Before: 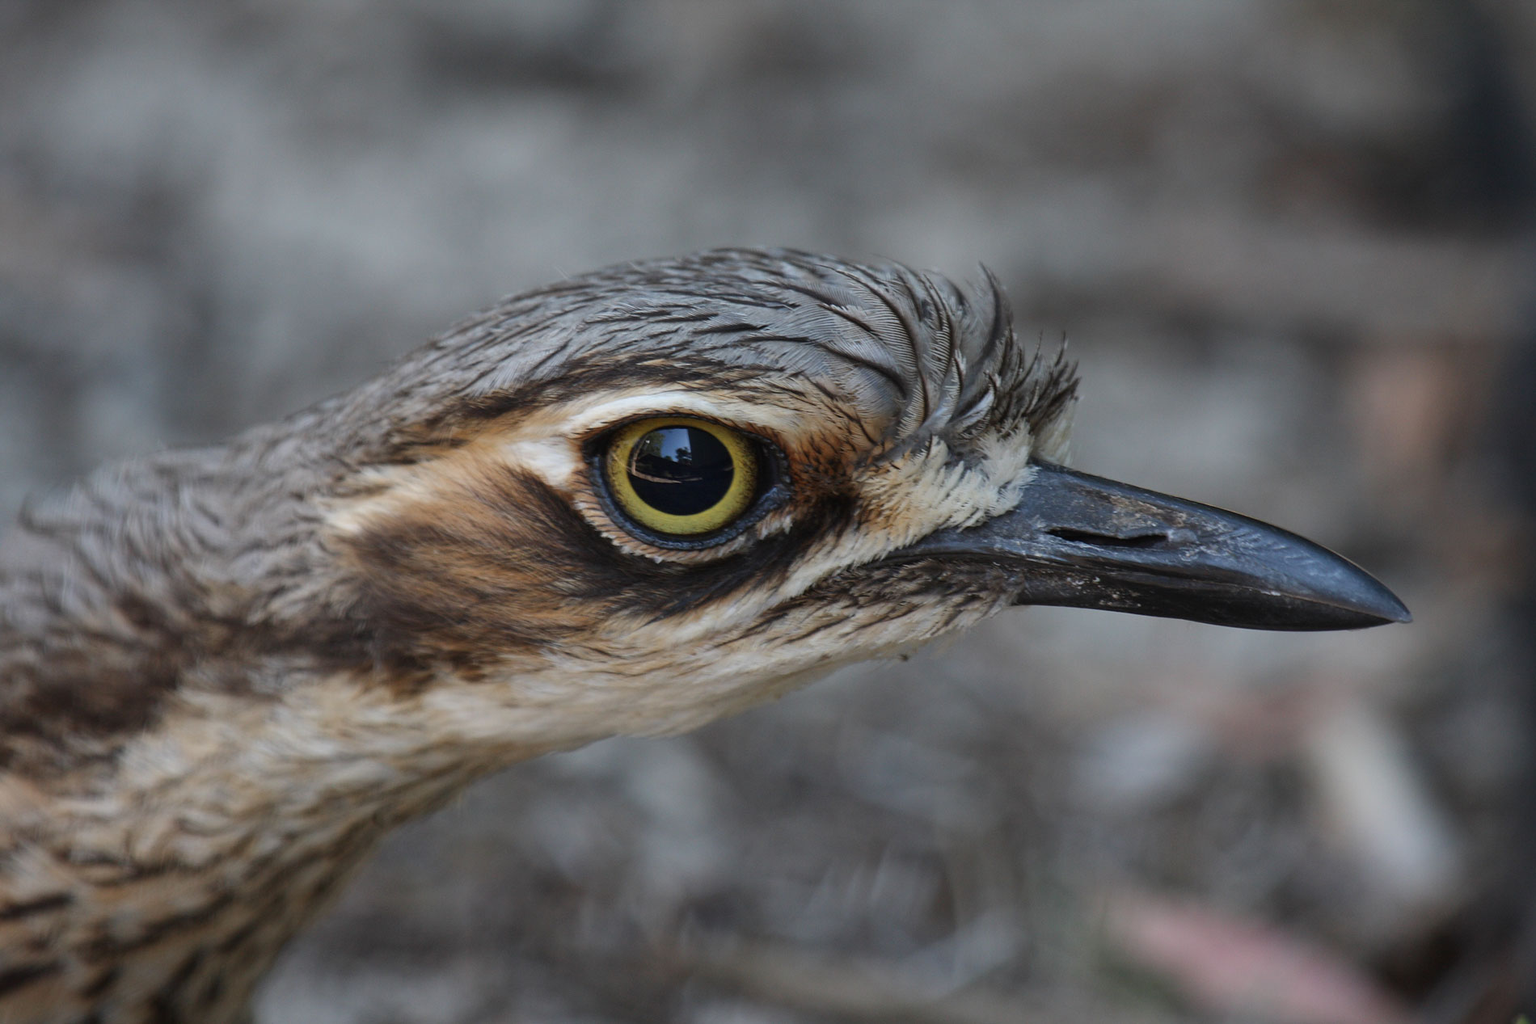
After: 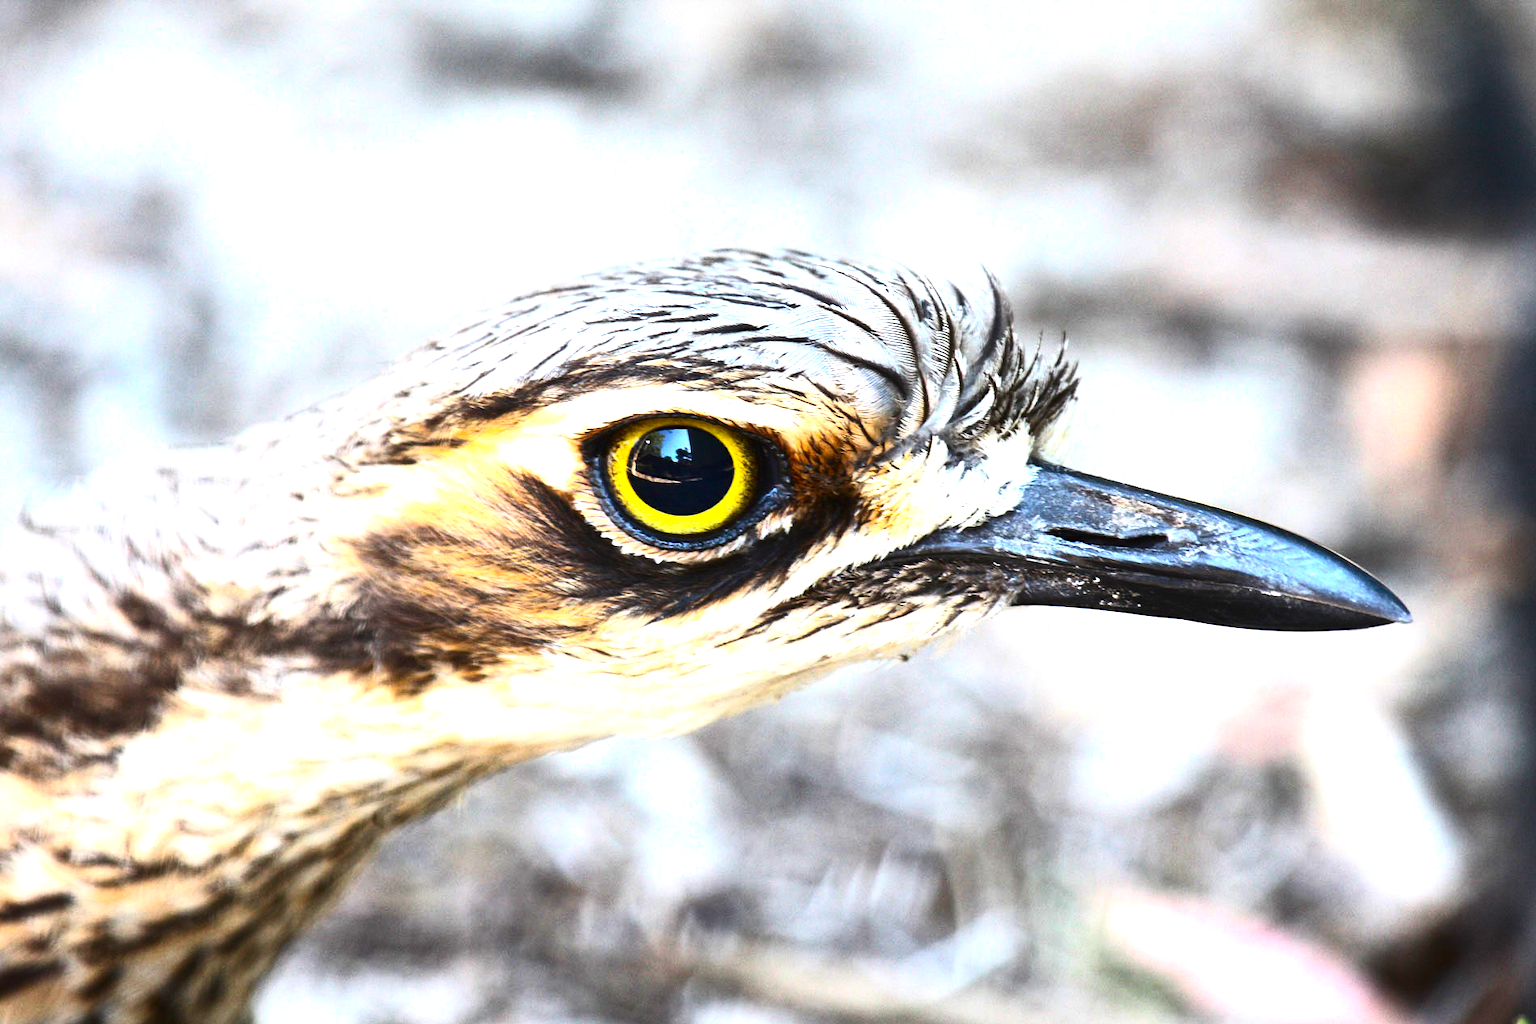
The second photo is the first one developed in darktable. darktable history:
color balance rgb: perceptual saturation grading › global saturation 25%, perceptual brilliance grading › global brilliance 35%, perceptual brilliance grading › highlights 50%, perceptual brilliance grading › mid-tones 60%, perceptual brilliance grading › shadows 35%, global vibrance 20%
contrast brightness saturation: contrast 0.28
